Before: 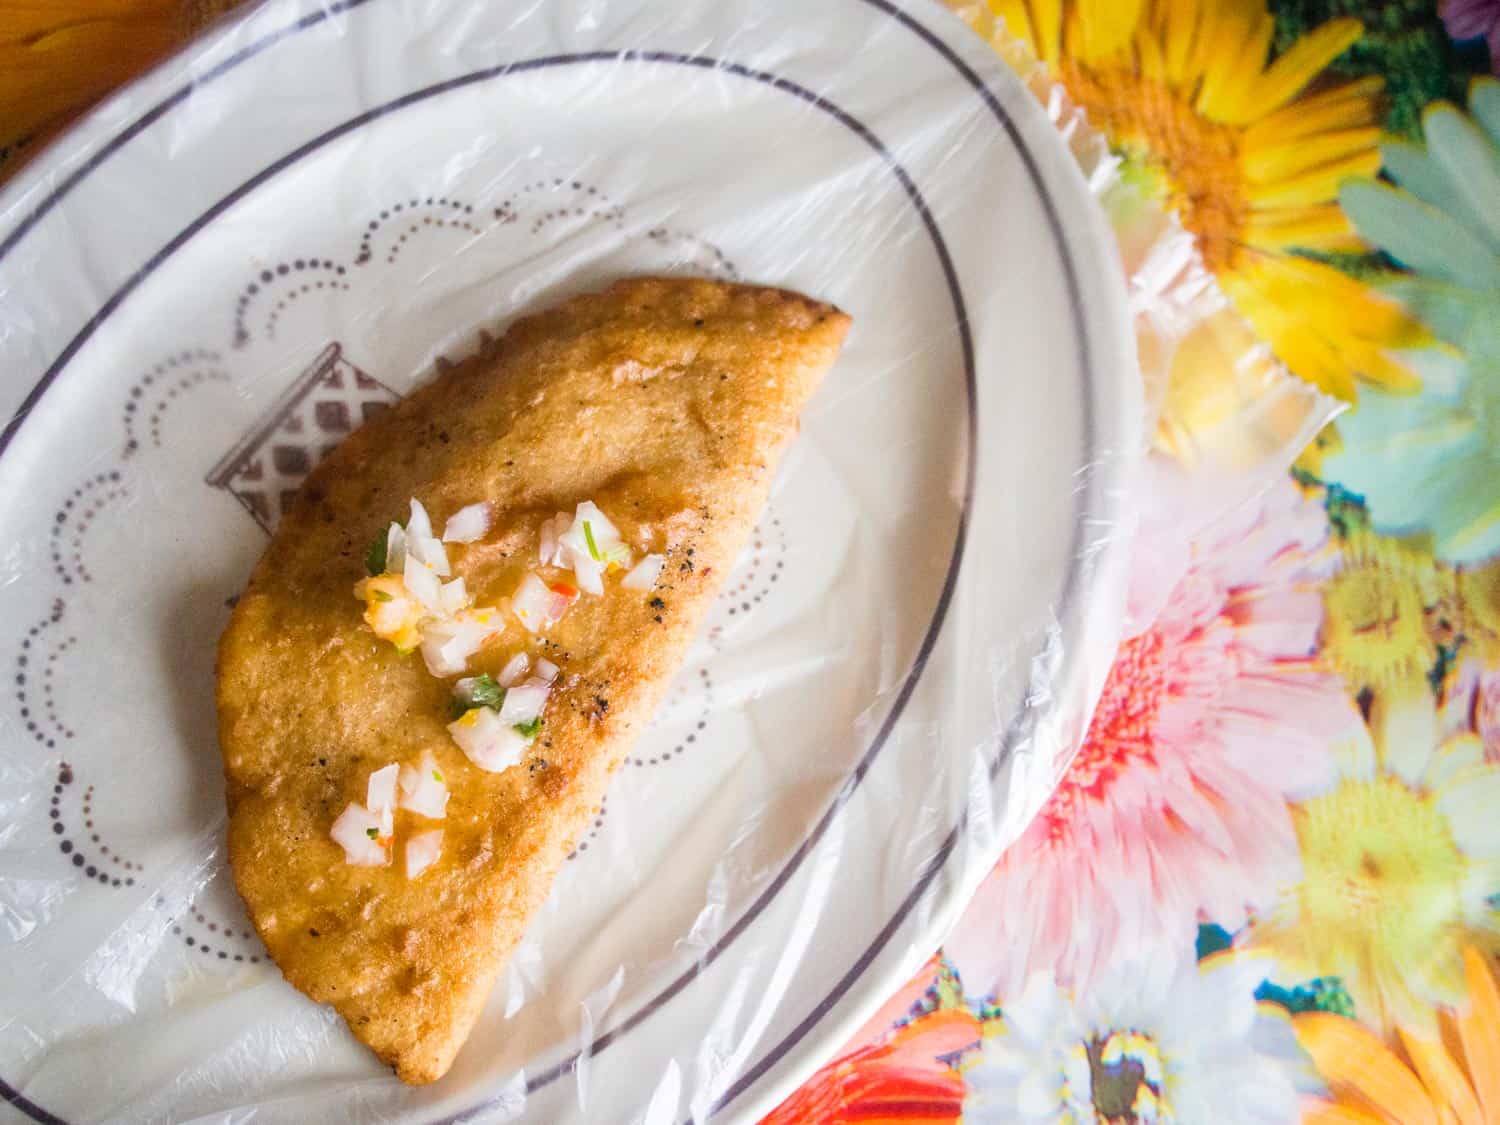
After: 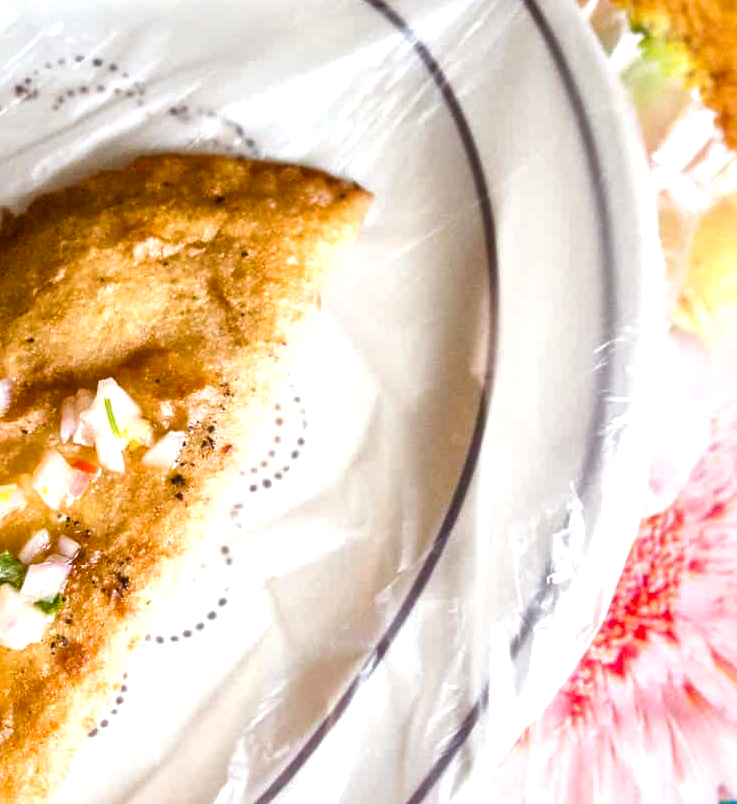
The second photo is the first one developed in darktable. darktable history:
crop: left 31.996%, top 10.954%, right 18.808%, bottom 17.492%
local contrast: mode bilateral grid, contrast 19, coarseness 50, detail 171%, midtone range 0.2
tone equalizer: -8 EV -0.447 EV, -7 EV -0.423 EV, -6 EV -0.366 EV, -5 EV -0.184 EV, -3 EV 0.213 EV, -2 EV 0.351 EV, -1 EV 0.394 EV, +0 EV 0.426 EV, edges refinement/feathering 500, mask exposure compensation -1.57 EV, preserve details no
color balance rgb: perceptual saturation grading › global saturation 20%, perceptual saturation grading › highlights -25.699%, perceptual saturation grading › shadows 50%
